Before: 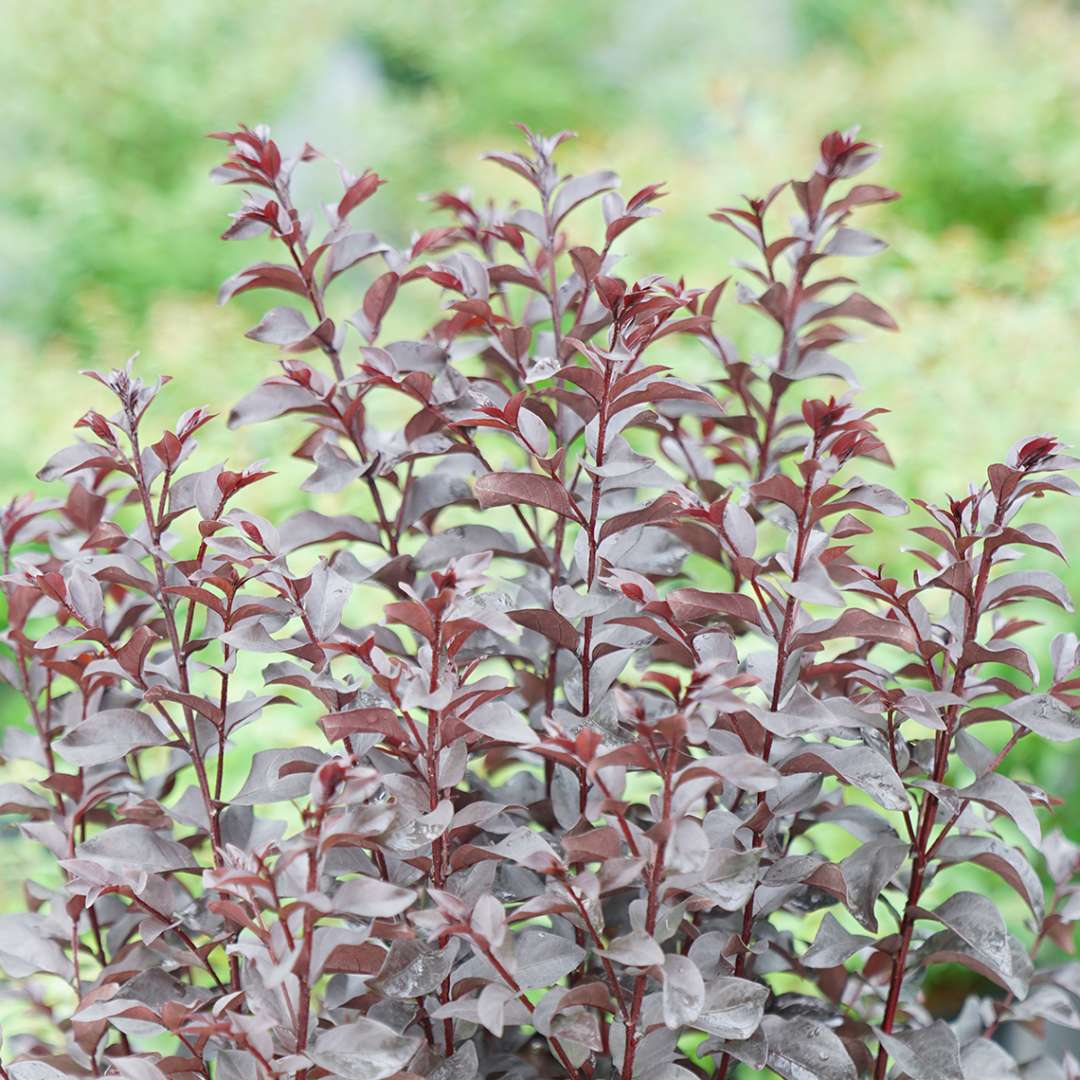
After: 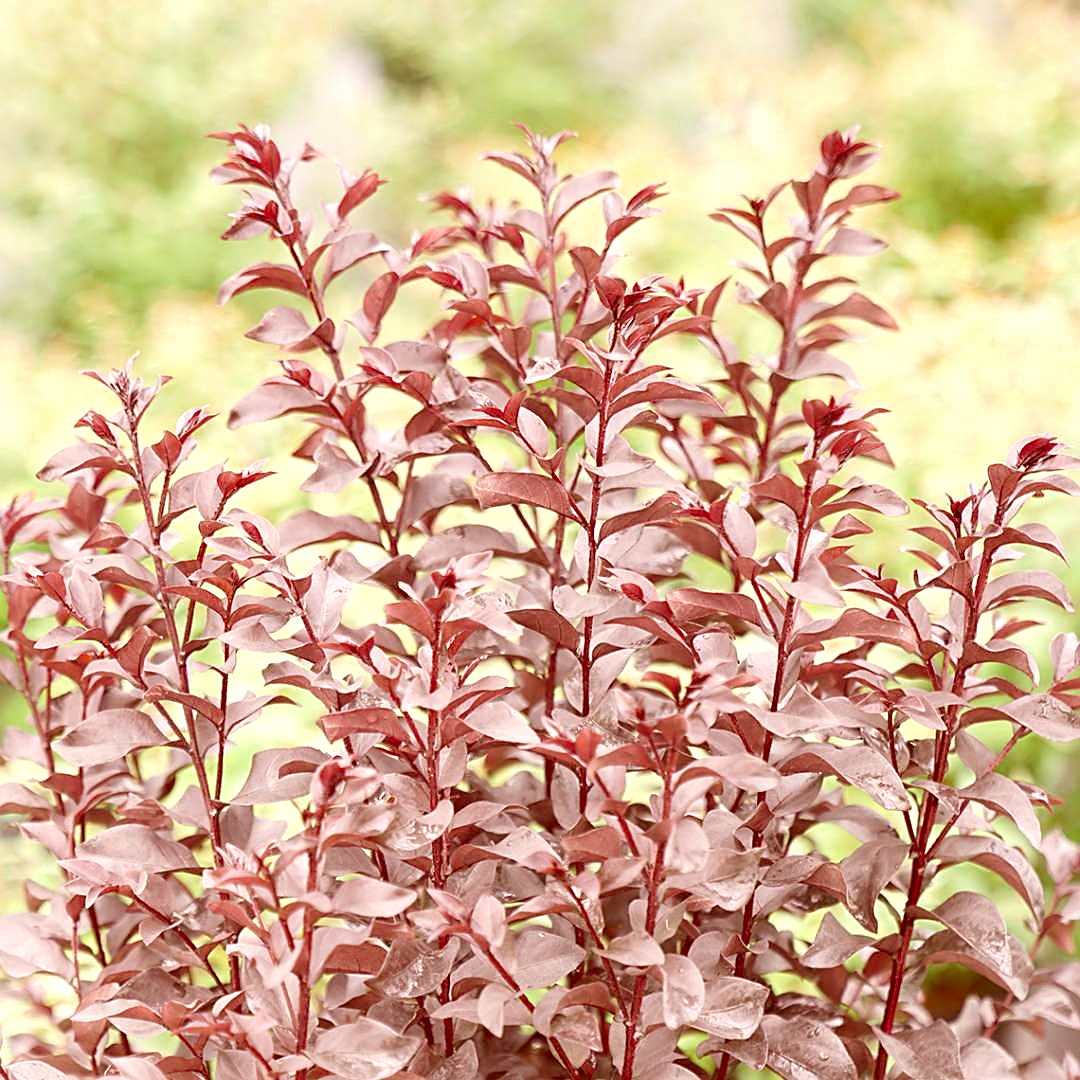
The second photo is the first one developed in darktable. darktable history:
color correction: highlights a* 9.35, highlights b* 8.94, shadows a* 39.85, shadows b* 39.42, saturation 0.825
exposure: exposure 0.404 EV, compensate highlight preservation false
sharpen: on, module defaults
